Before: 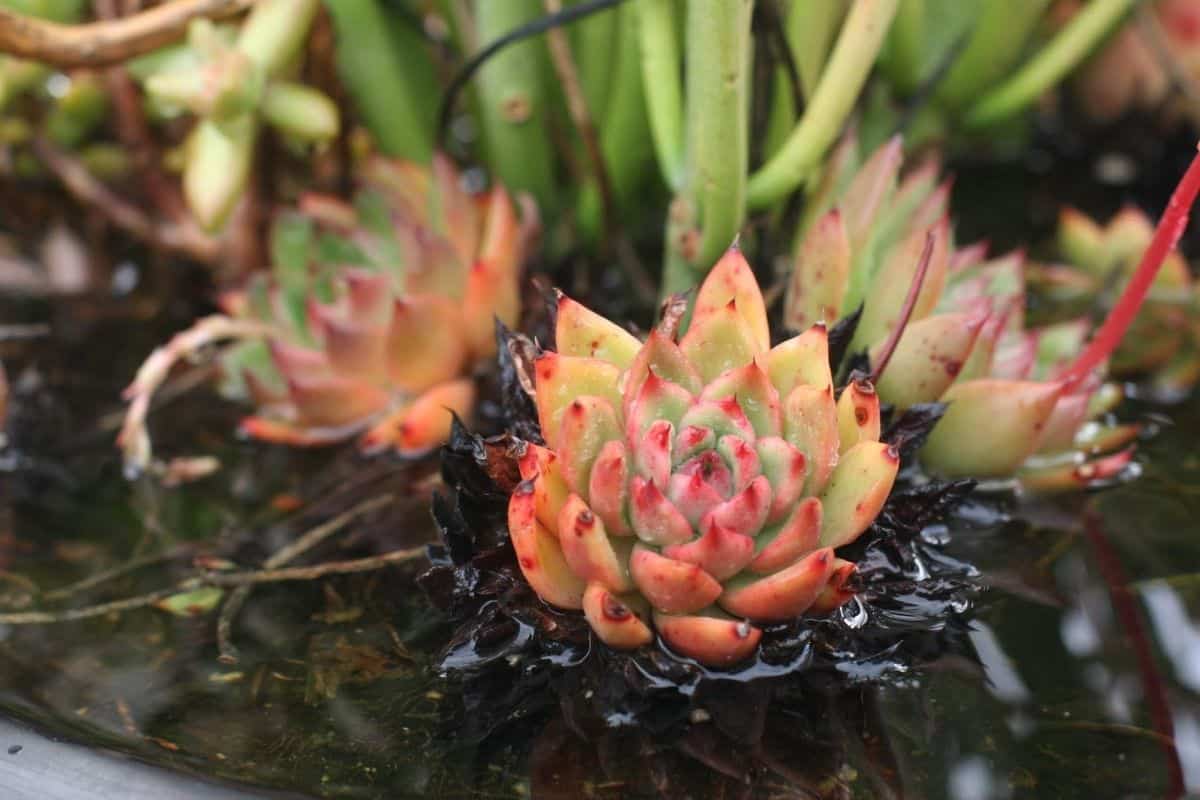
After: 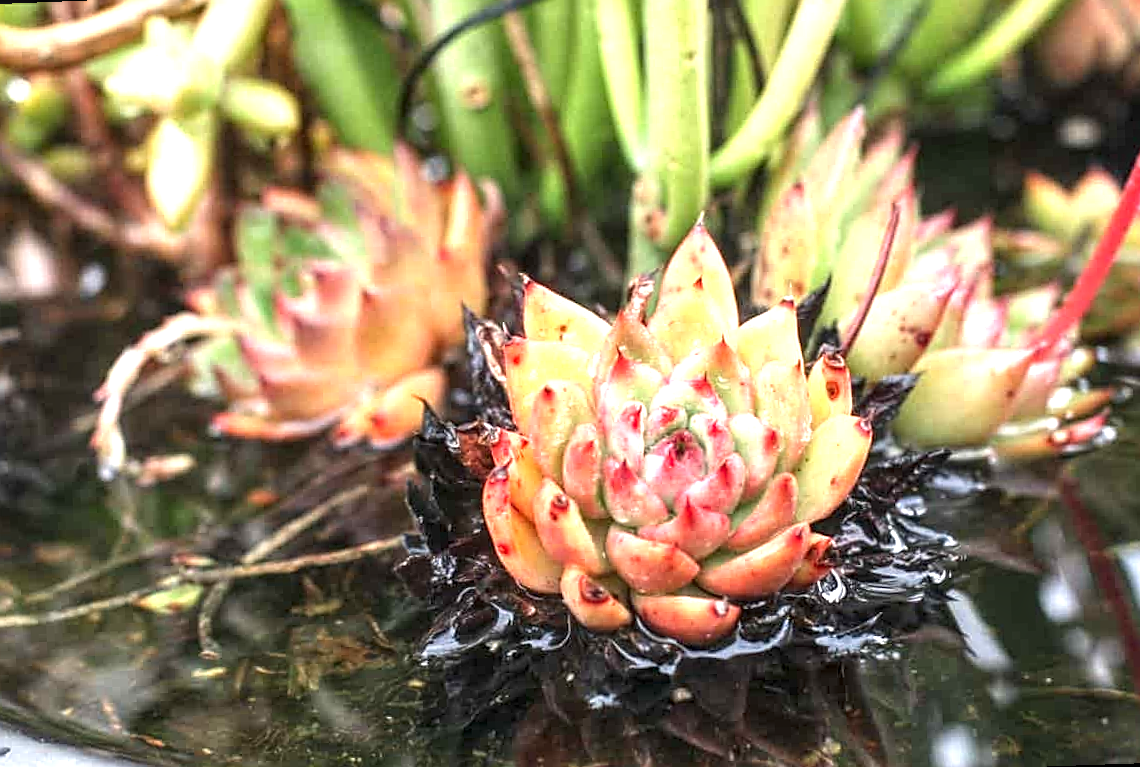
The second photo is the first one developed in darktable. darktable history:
rotate and perspective: rotation -2.12°, lens shift (vertical) 0.009, lens shift (horizontal) -0.008, automatic cropping original format, crop left 0.036, crop right 0.964, crop top 0.05, crop bottom 0.959
sharpen: on, module defaults
local contrast: detail 150%
exposure: black level correction 0, exposure 1.2 EV, compensate exposure bias true, compensate highlight preservation false
